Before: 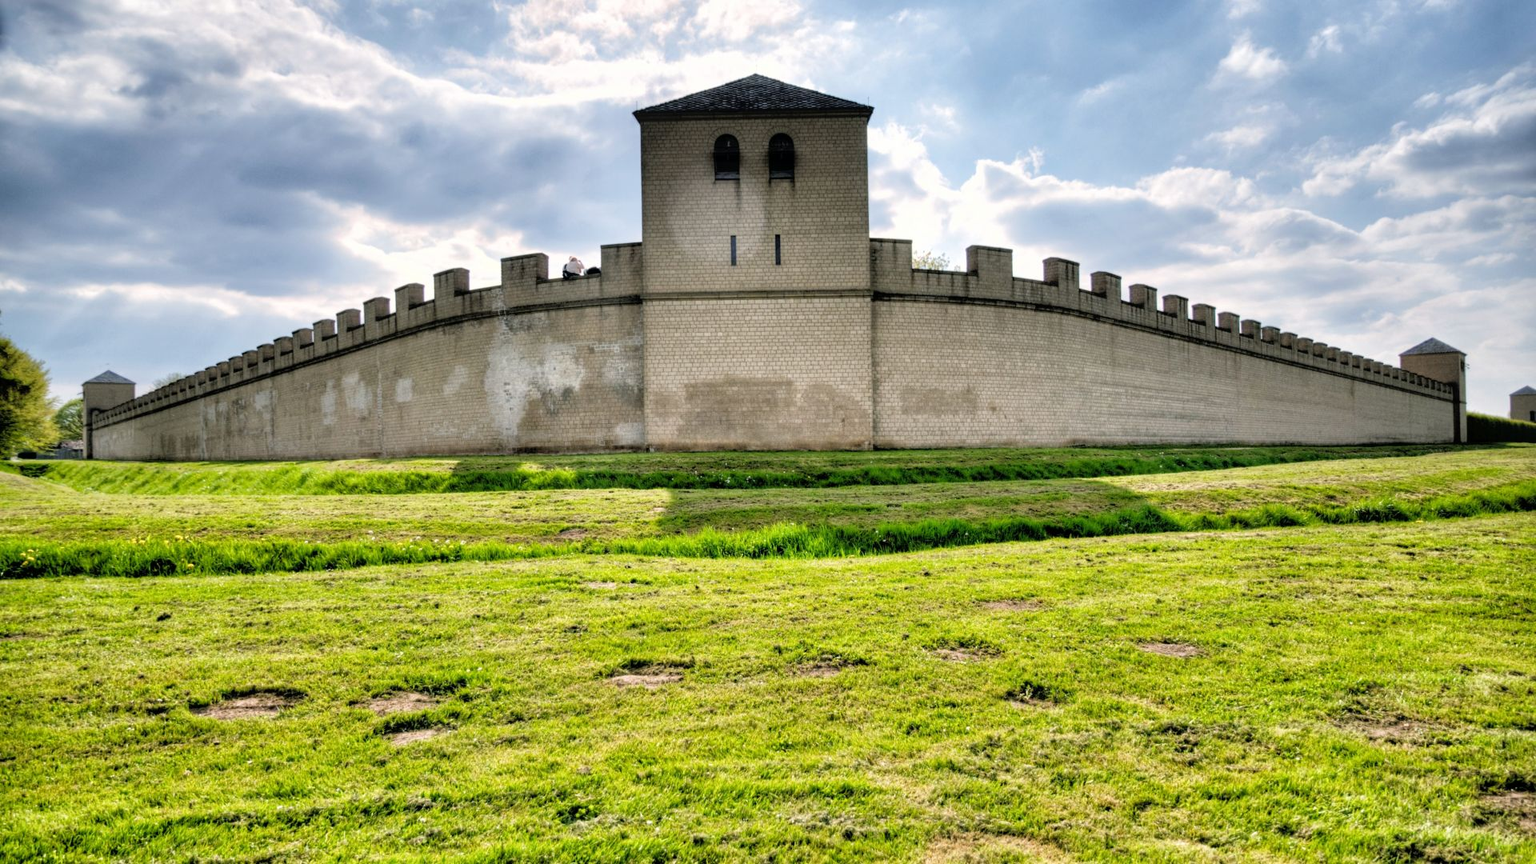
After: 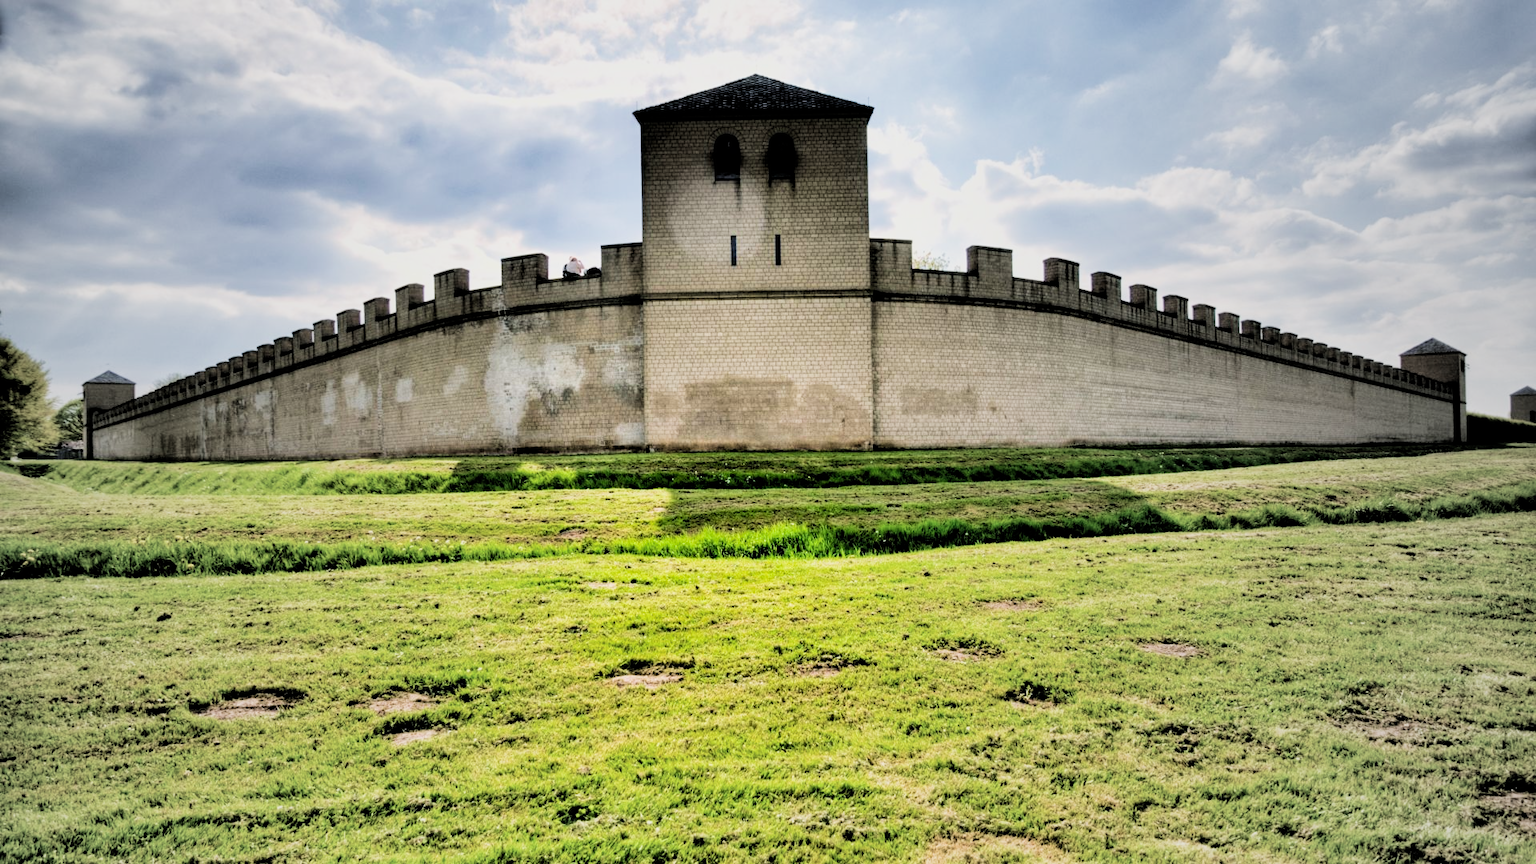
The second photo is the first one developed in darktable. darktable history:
tone equalizer: -8 EV -0.417 EV, -7 EV -0.389 EV, -6 EV -0.333 EV, -5 EV -0.222 EV, -3 EV 0.222 EV, -2 EV 0.333 EV, -1 EV 0.389 EV, +0 EV 0.417 EV, edges refinement/feathering 500, mask exposure compensation -1.57 EV, preserve details no
velvia: on, module defaults
filmic rgb: black relative exposure -5 EV, hardness 2.88, contrast 1.3, highlights saturation mix -30%
vignetting: fall-off start 18.21%, fall-off radius 137.95%, brightness -0.207, center (-0.078, 0.066), width/height ratio 0.62, shape 0.59
